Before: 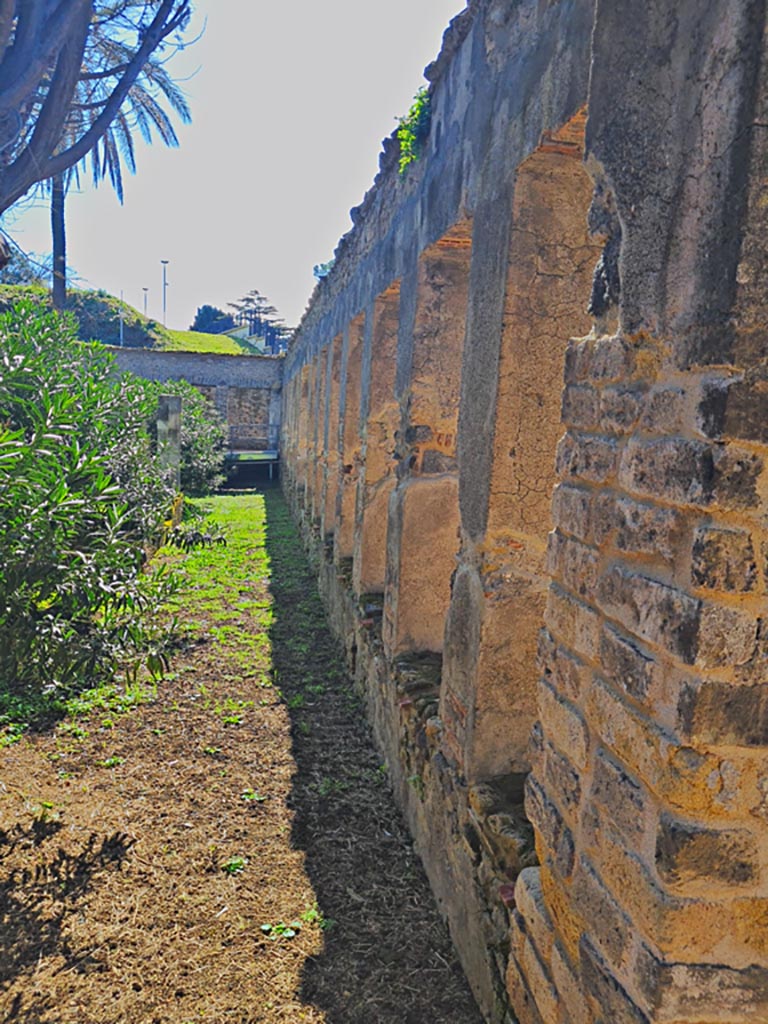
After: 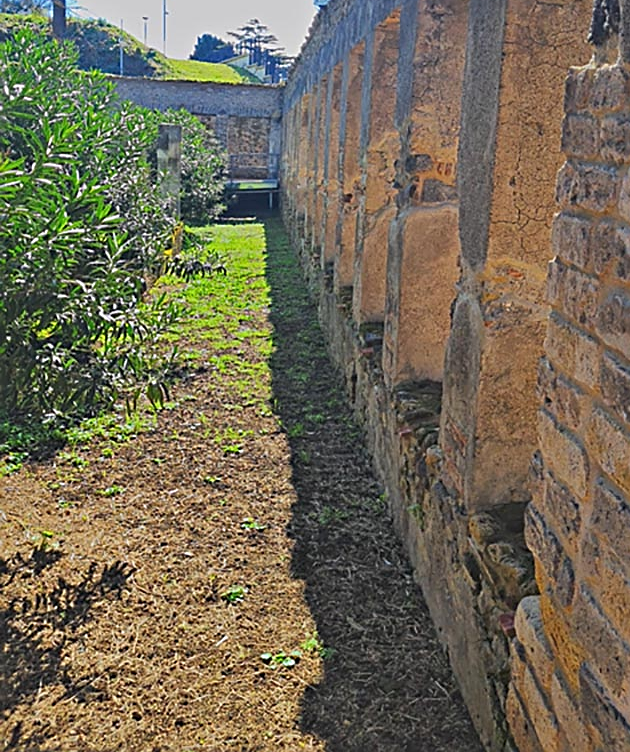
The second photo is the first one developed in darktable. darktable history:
crop: top 26.531%, right 17.959%
sharpen: on, module defaults
